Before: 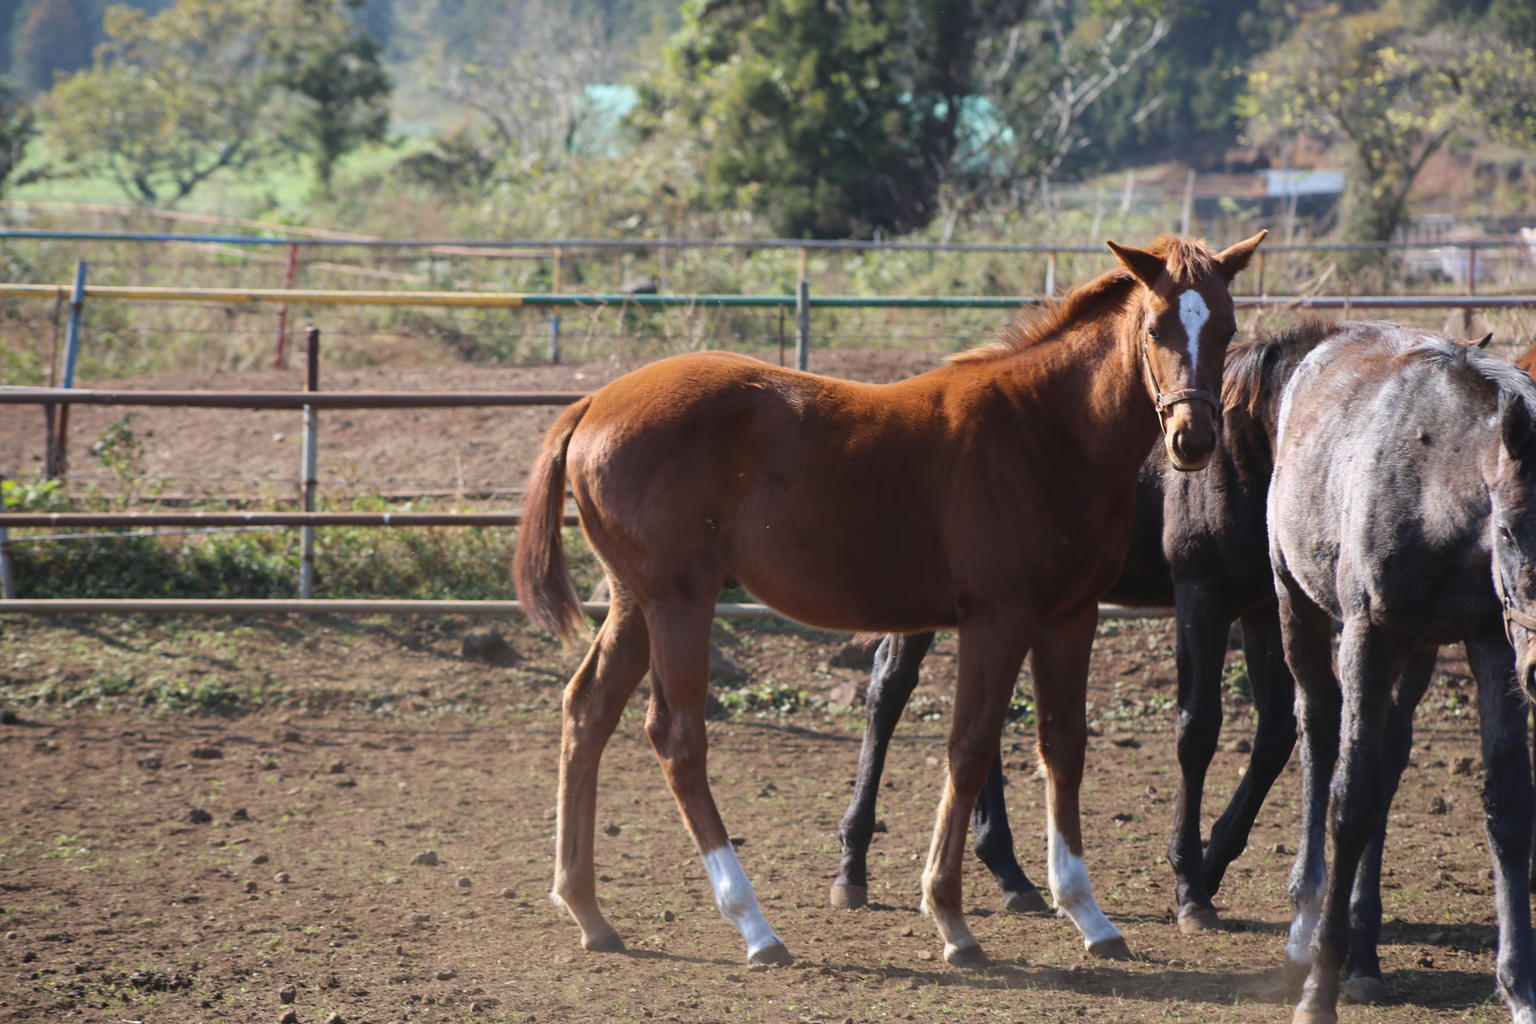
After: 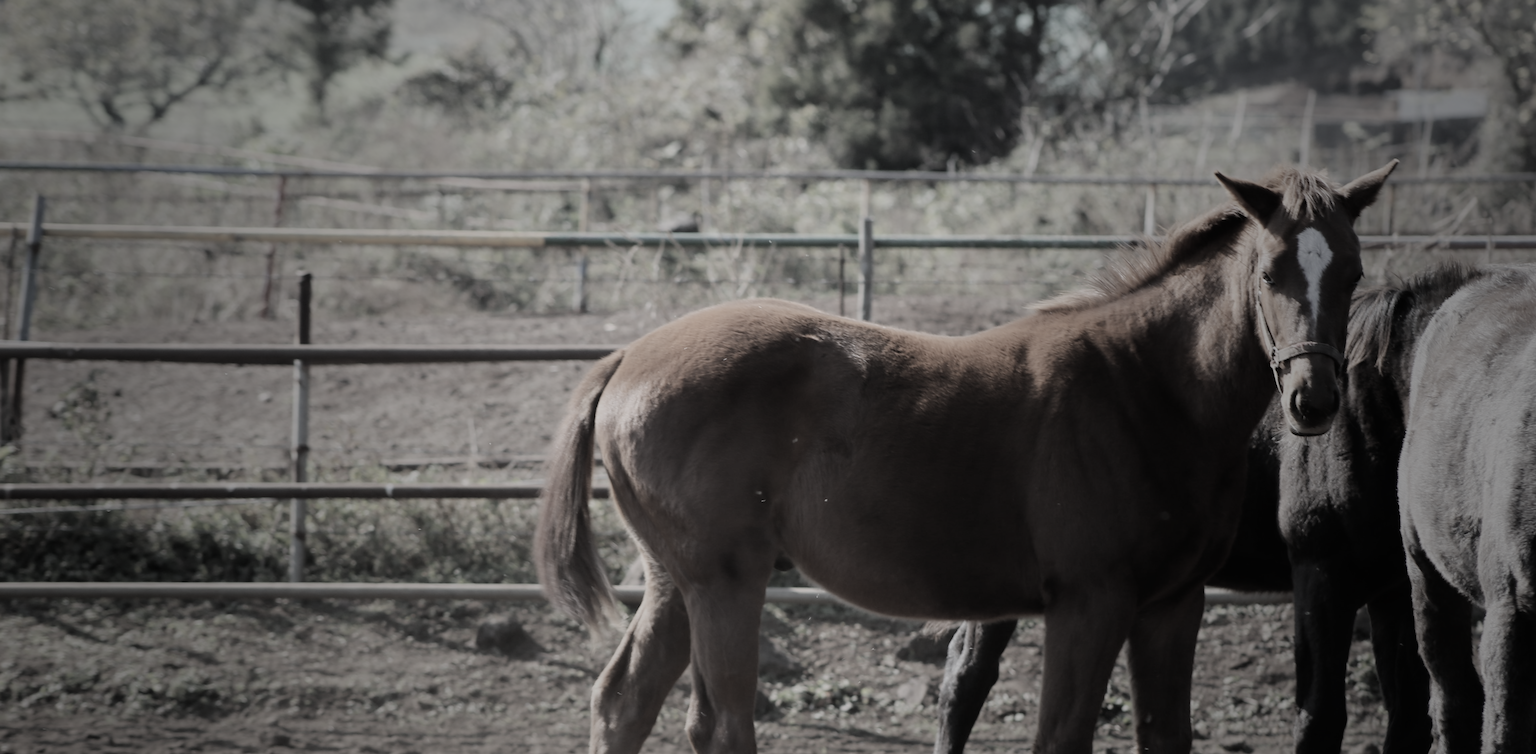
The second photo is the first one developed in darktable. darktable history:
color balance rgb: shadows lift › luminance -10.225%, shadows lift › chroma 0.889%, shadows lift › hue 114.29°, perceptual saturation grading › global saturation -3.089%, global vibrance 10.033%
exposure: exposure 0.218 EV, compensate highlight preservation false
crop: left 3.093%, top 8.898%, right 9.645%, bottom 26.779%
color correction: highlights b* -0.023, saturation 0.227
filmic rgb: black relative exposure -7.4 EV, white relative exposure 4.82 EV, hardness 3.39, iterations of high-quality reconstruction 0
vignetting: fall-off start 16.26%, fall-off radius 100.78%, brightness -0.581, saturation -0.116, width/height ratio 0.719, unbound false
